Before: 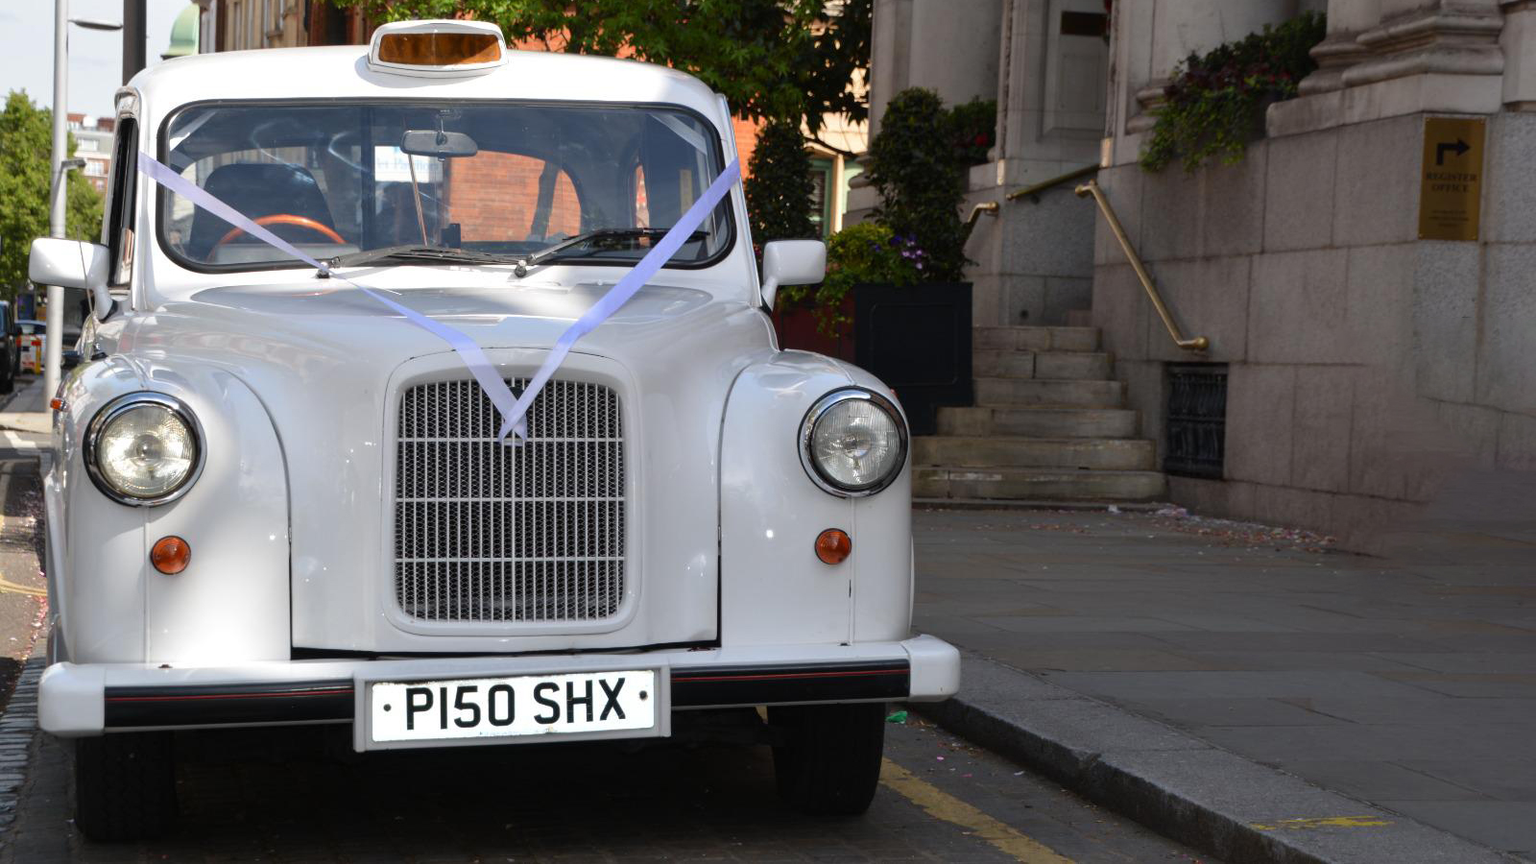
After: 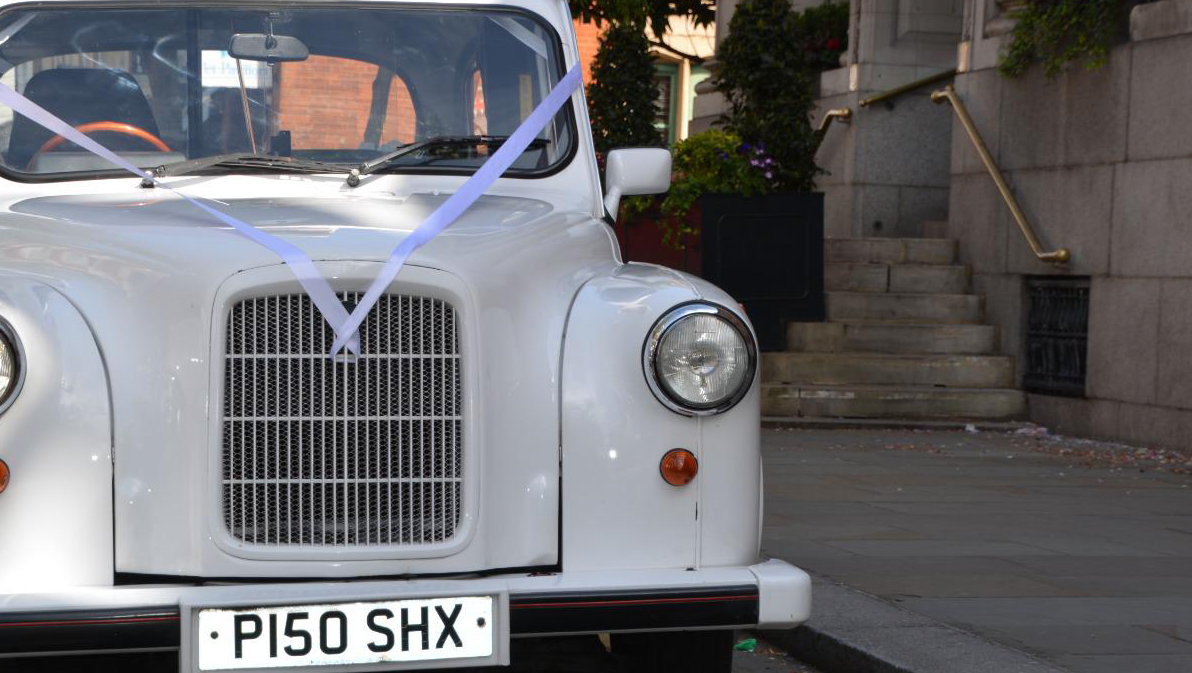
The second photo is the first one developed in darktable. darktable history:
crop and rotate: left 11.829%, top 11.364%, right 13.633%, bottom 13.823%
